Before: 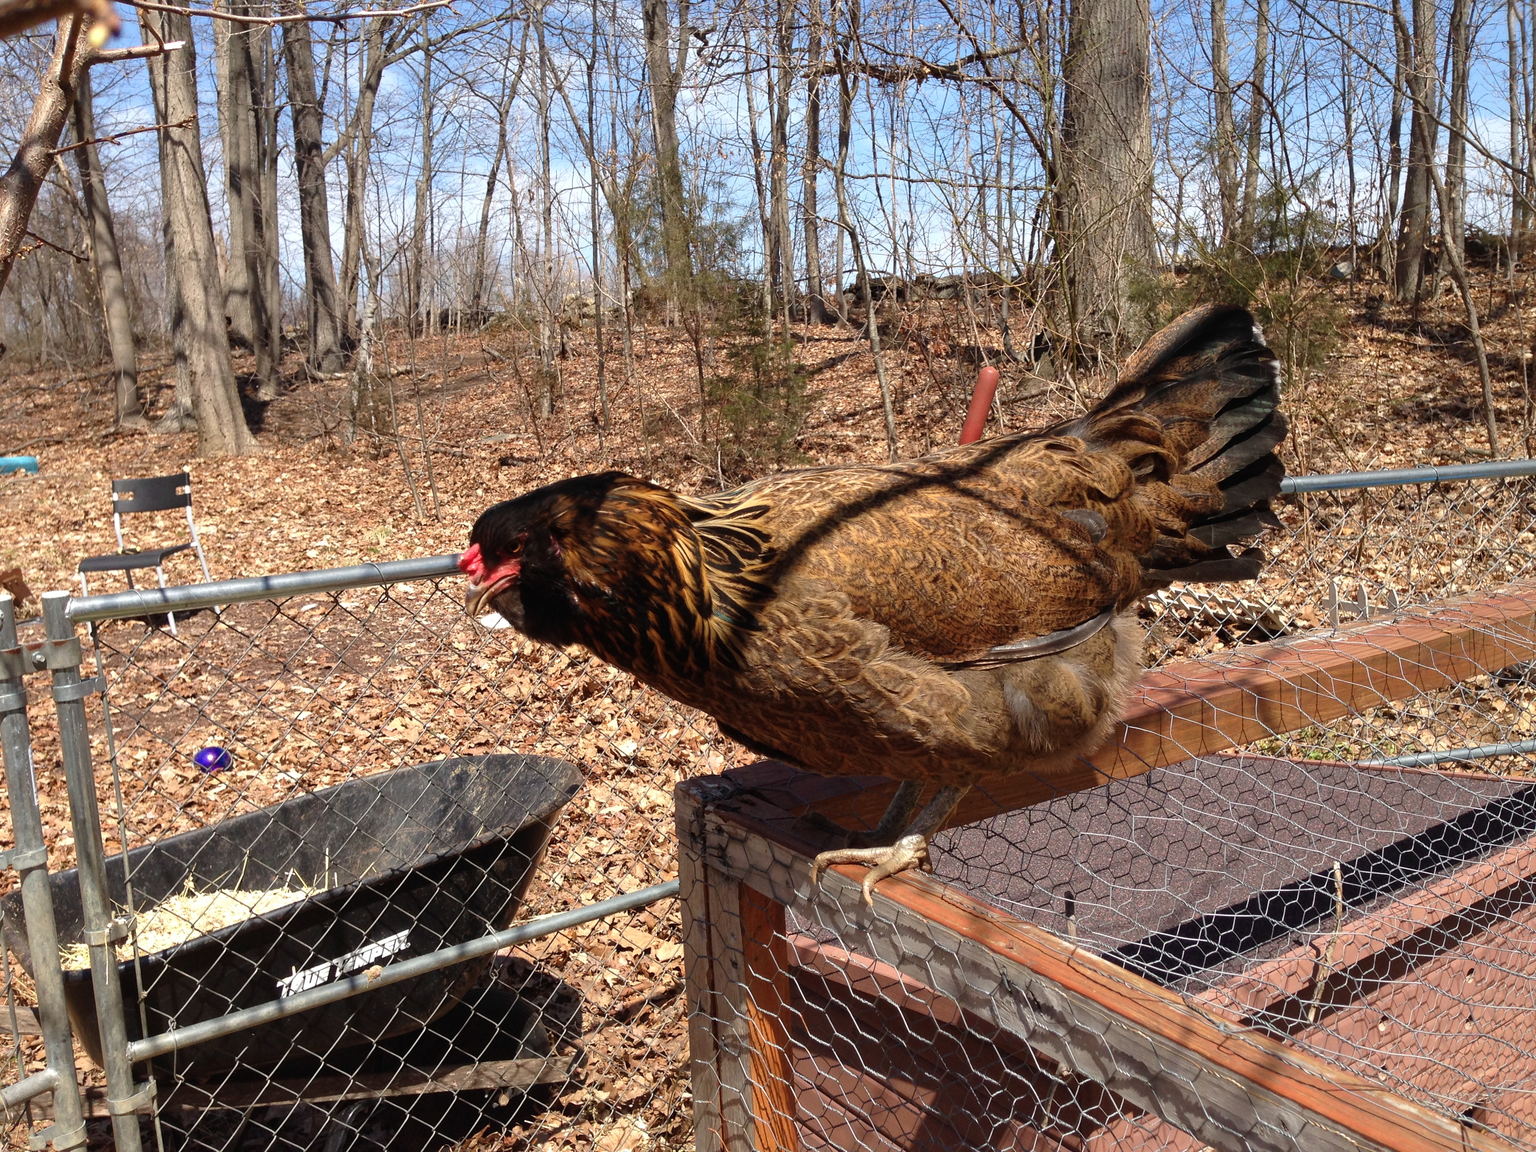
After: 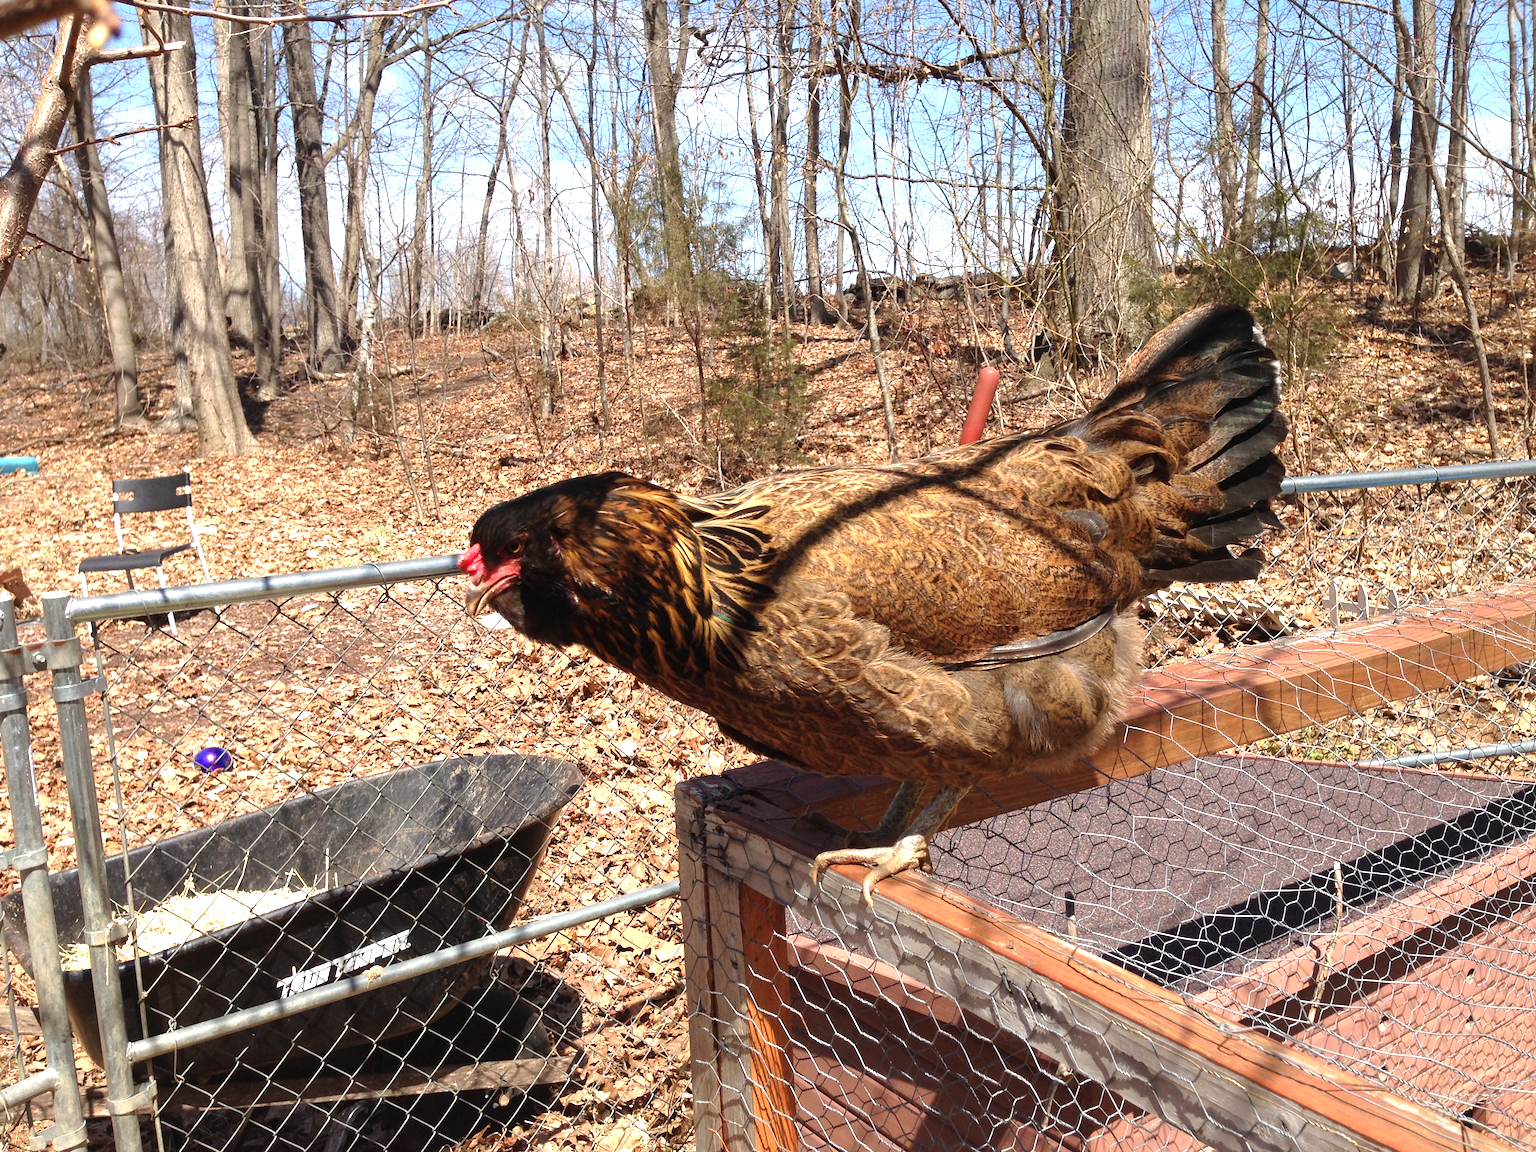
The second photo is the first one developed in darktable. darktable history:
exposure: black level correction 0, exposure 0.696 EV, compensate highlight preservation false
